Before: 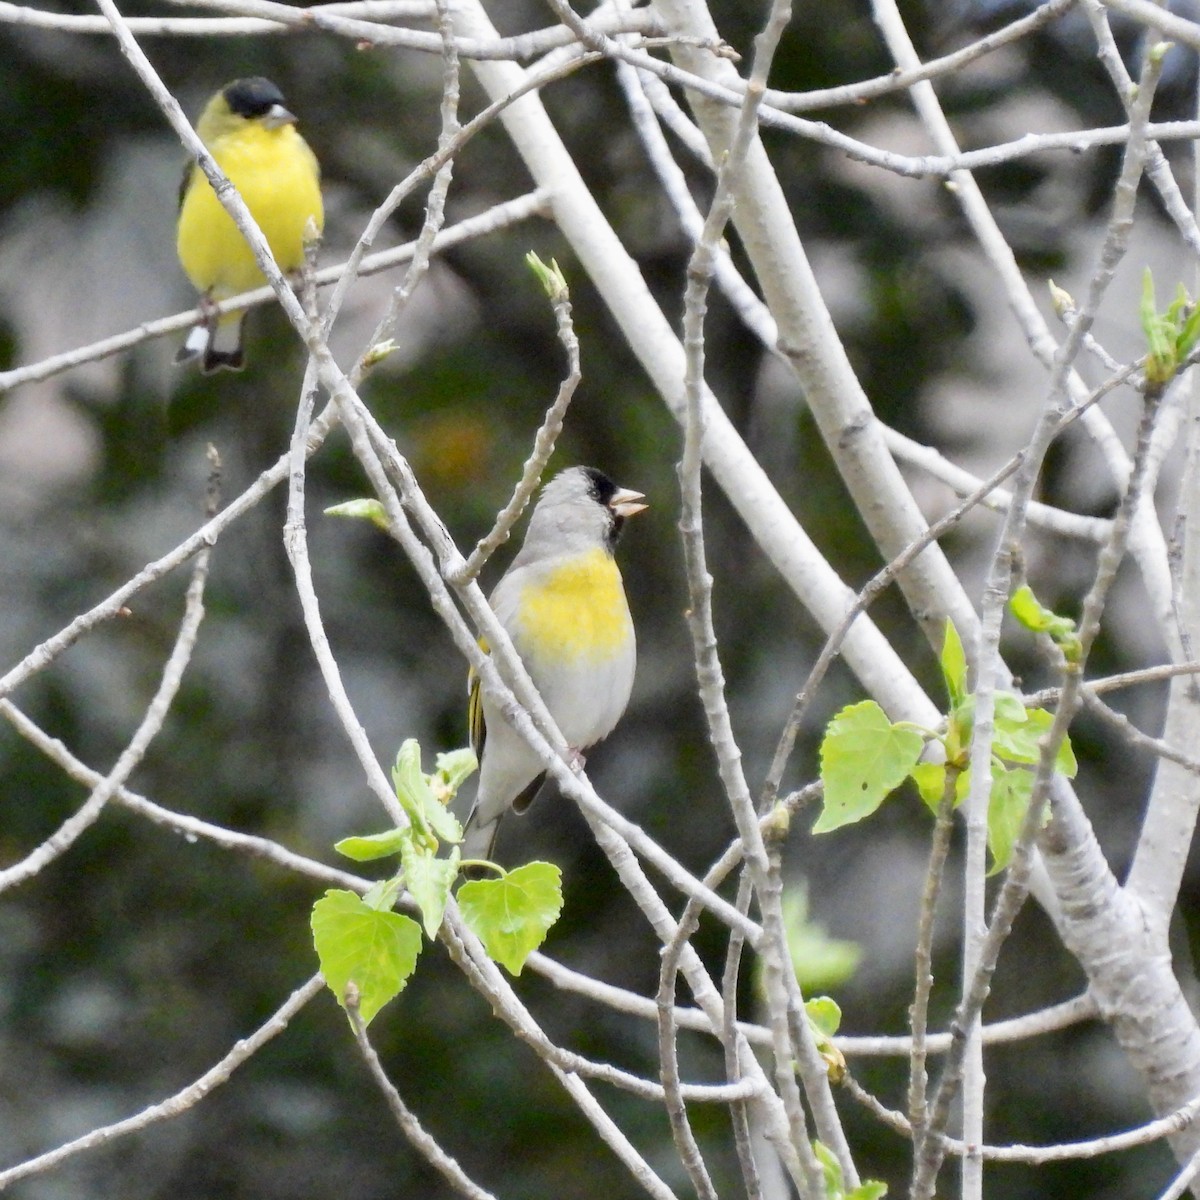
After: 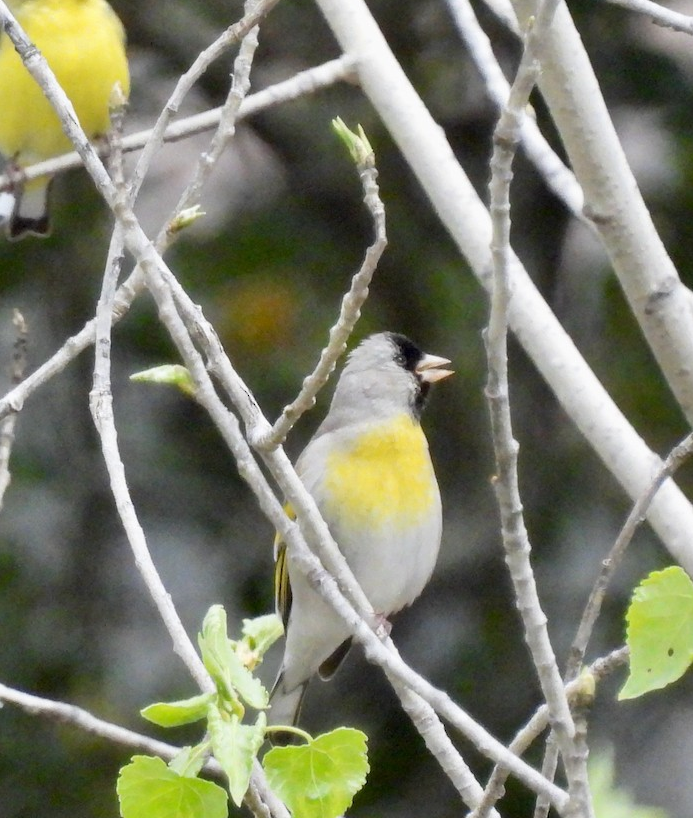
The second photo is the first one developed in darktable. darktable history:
crop: left 16.202%, top 11.208%, right 26.045%, bottom 20.557%
white balance: emerald 1
